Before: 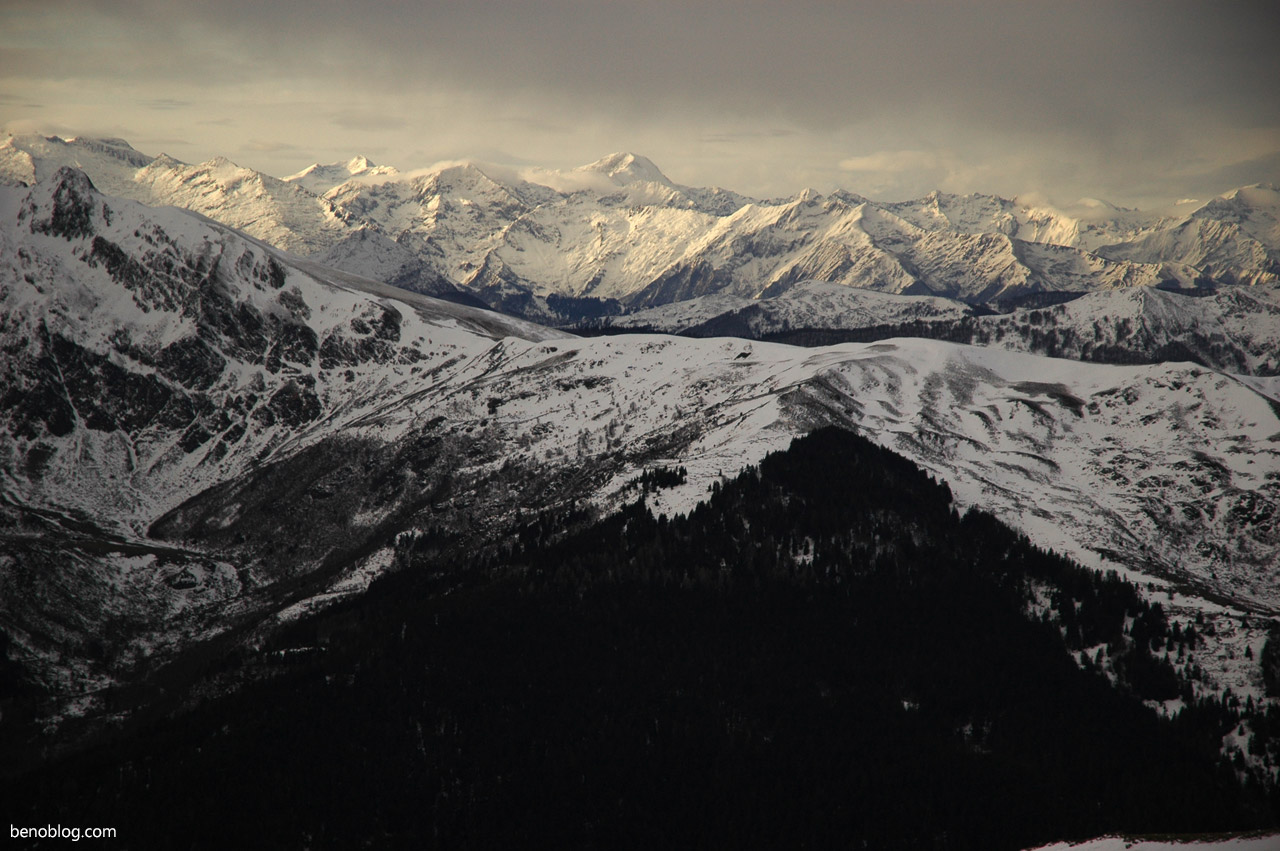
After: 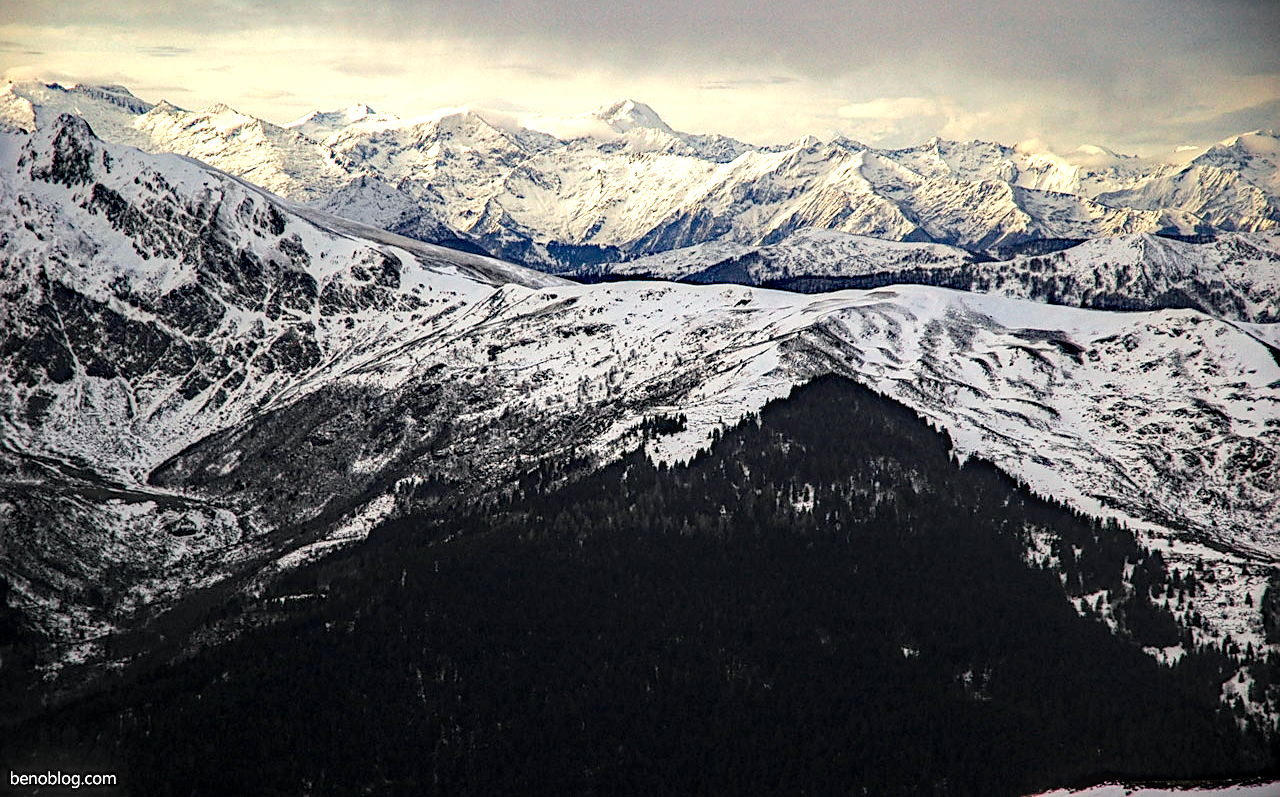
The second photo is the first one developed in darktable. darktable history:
crop and rotate: top 6.236%
tone equalizer: -8 EV -0.454 EV, -7 EV -0.364 EV, -6 EV -0.321 EV, -5 EV -0.234 EV, -3 EV 0.249 EV, -2 EV 0.359 EV, -1 EV 0.407 EV, +0 EV 0.399 EV, smoothing diameter 24.85%, edges refinement/feathering 9.51, preserve details guided filter
sharpen: on, module defaults
local contrast: detail 150%
base curve: curves: ch0 [(0, 0) (0.158, 0.273) (0.879, 0.895) (1, 1)], fusion 1
haze removal: strength 0.405, distance 0.222, adaptive false
